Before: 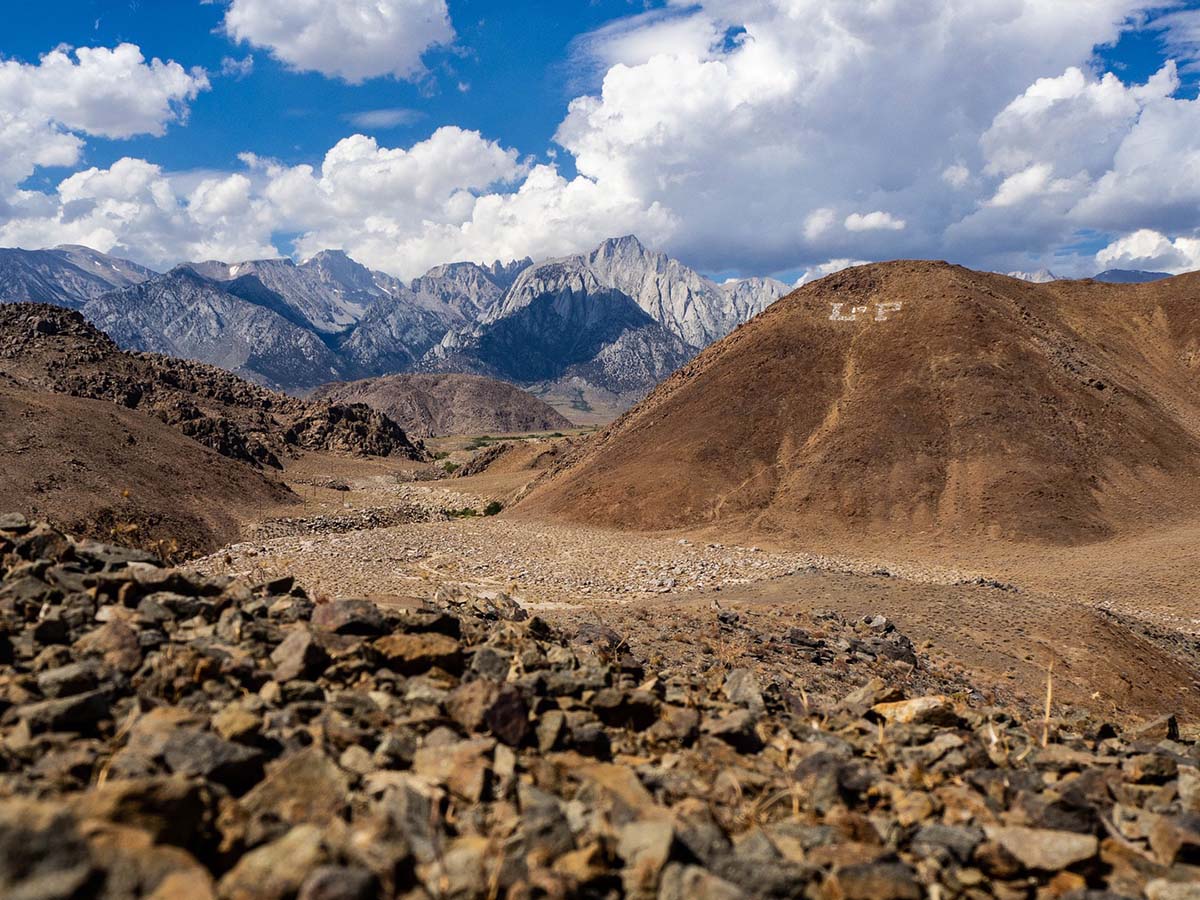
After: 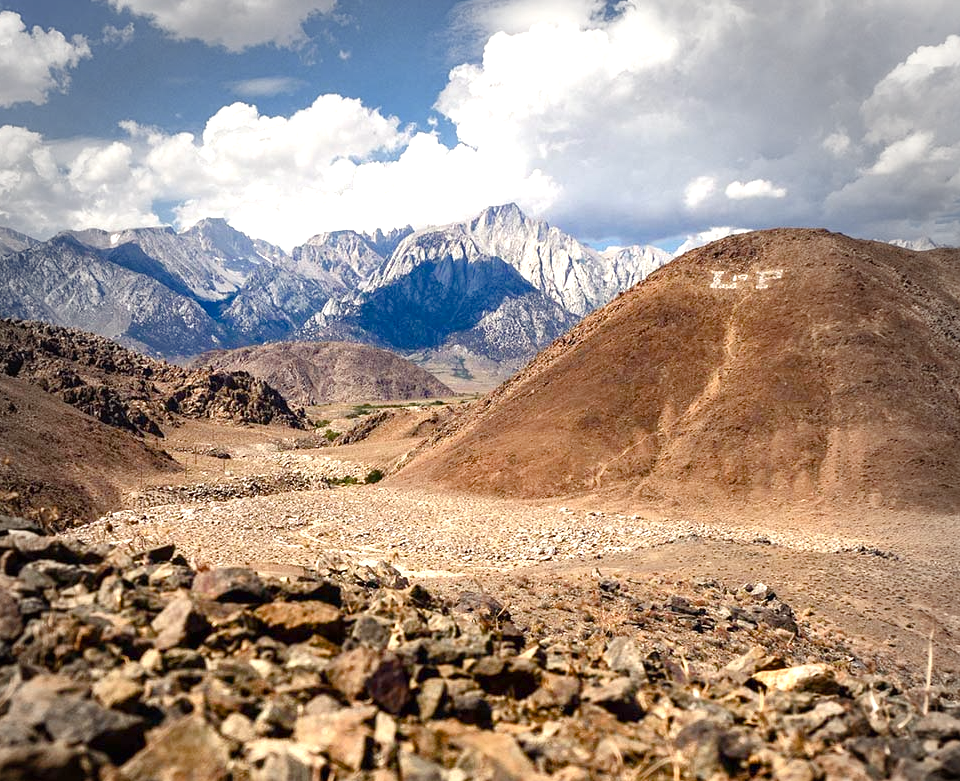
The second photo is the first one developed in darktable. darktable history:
vignetting: fall-off start 71.75%, center (-0.027, 0.403)
color balance rgb: shadows lift › chroma 1.002%, shadows lift › hue 240.94°, power › chroma 0.281%, power › hue 23.8°, highlights gain › chroma 2.975%, highlights gain › hue 76.54°, perceptual saturation grading › global saturation 20%, perceptual saturation grading › highlights -49.712%, perceptual saturation grading › shadows 26.226%
exposure: black level correction 0, exposure 1 EV, compensate highlight preservation false
crop: left 9.971%, top 3.565%, right 9.16%, bottom 9.406%
